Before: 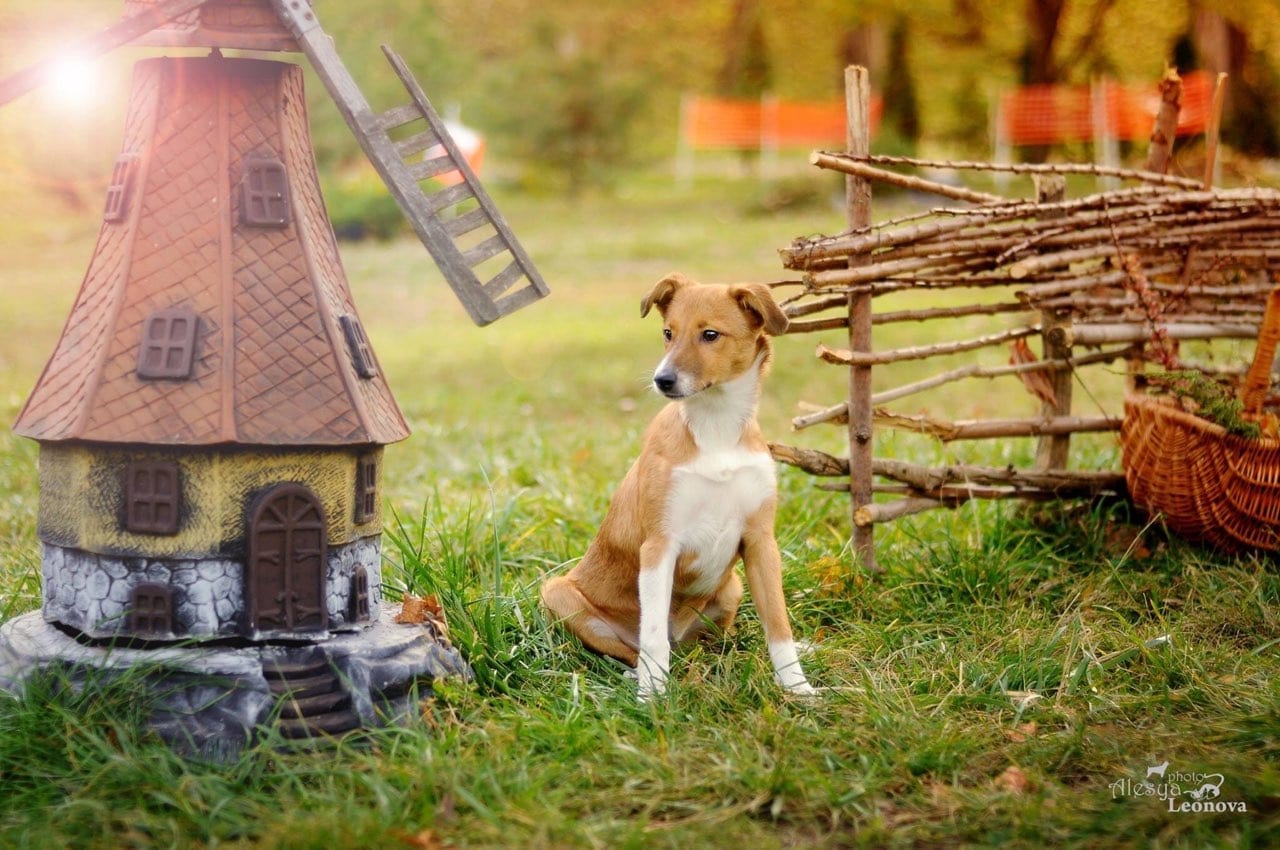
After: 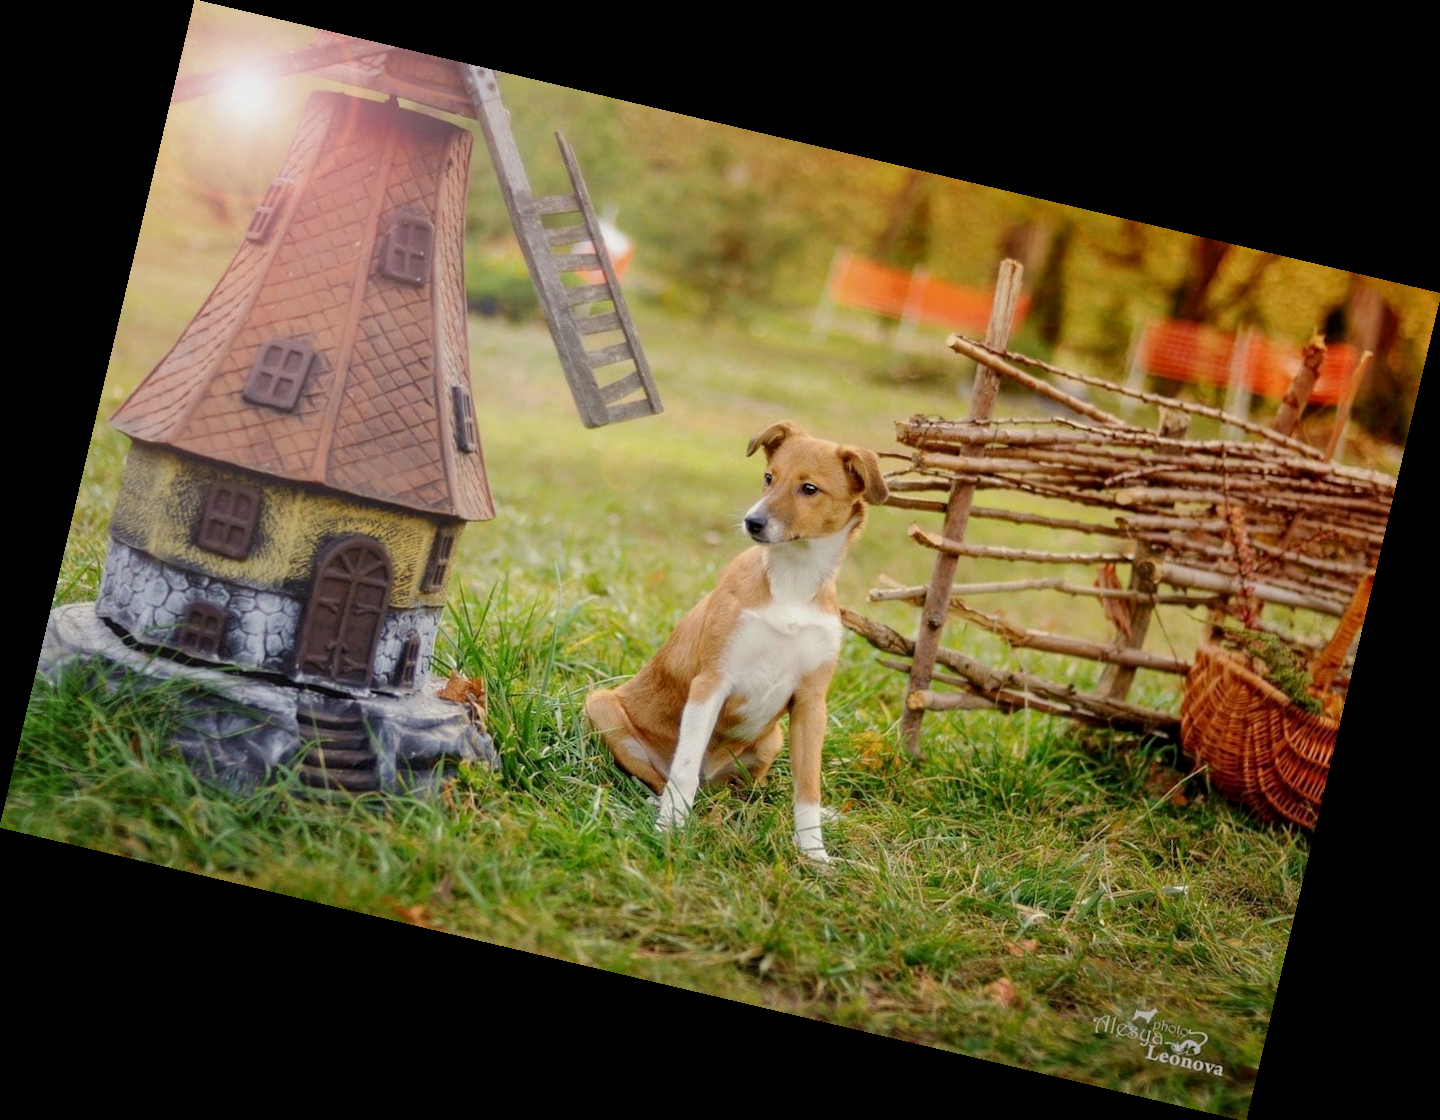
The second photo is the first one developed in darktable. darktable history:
local contrast: highlights 100%, shadows 100%, detail 120%, midtone range 0.2
contrast brightness saturation: contrast 0.1, brightness 0.02, saturation 0.02
rotate and perspective: rotation 13.27°, automatic cropping off
tone equalizer: -8 EV 0.25 EV, -7 EV 0.417 EV, -6 EV 0.417 EV, -5 EV 0.25 EV, -3 EV -0.25 EV, -2 EV -0.417 EV, -1 EV -0.417 EV, +0 EV -0.25 EV, edges refinement/feathering 500, mask exposure compensation -1.57 EV, preserve details guided filter
